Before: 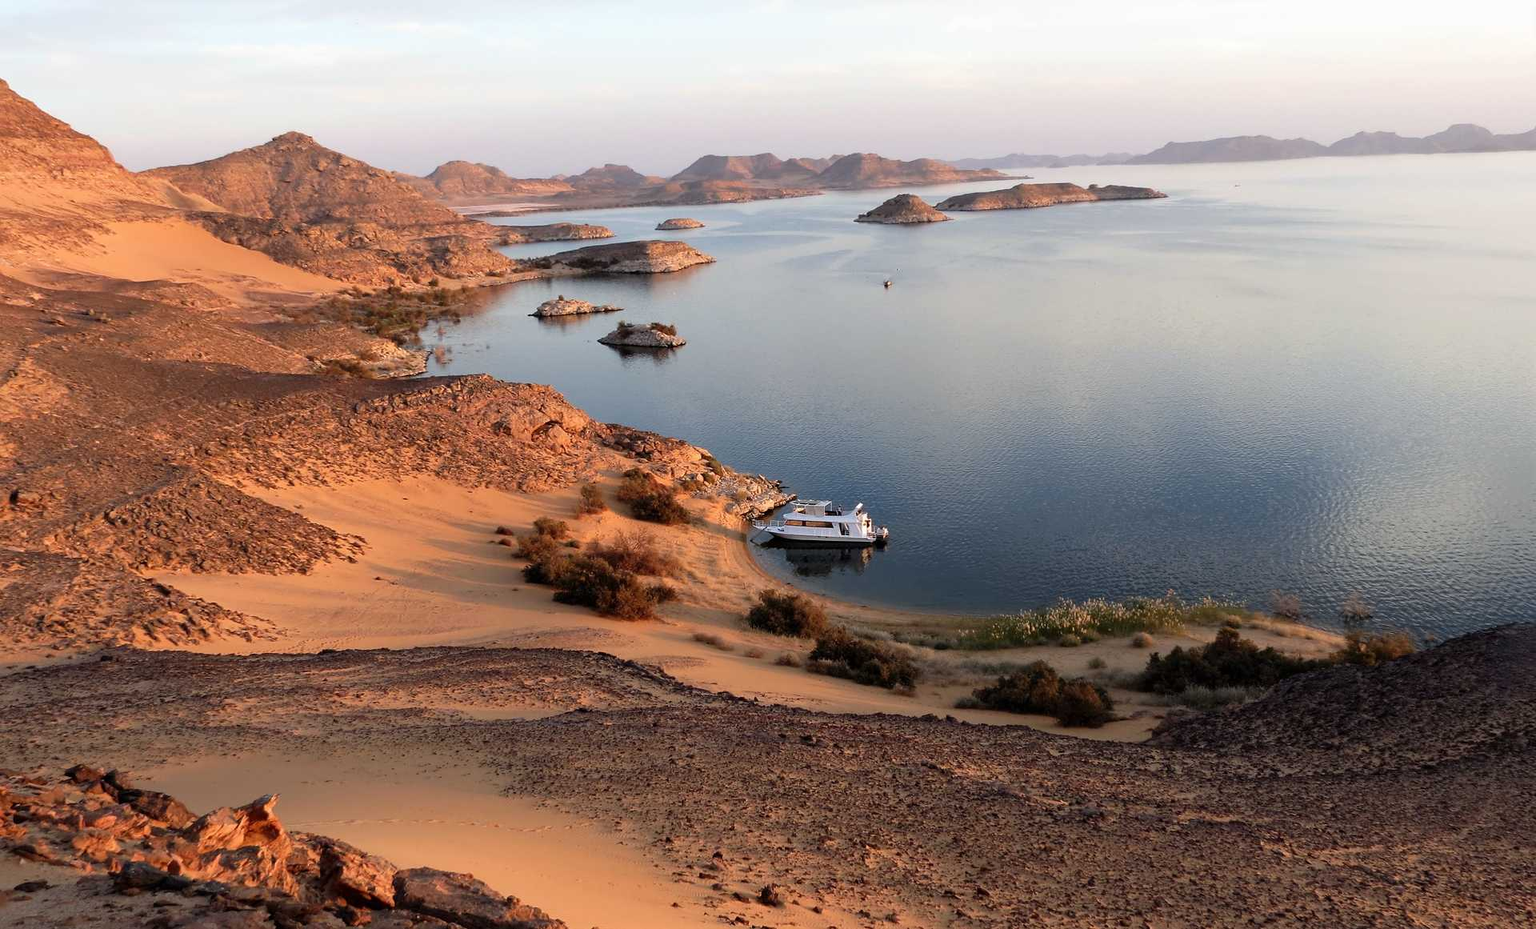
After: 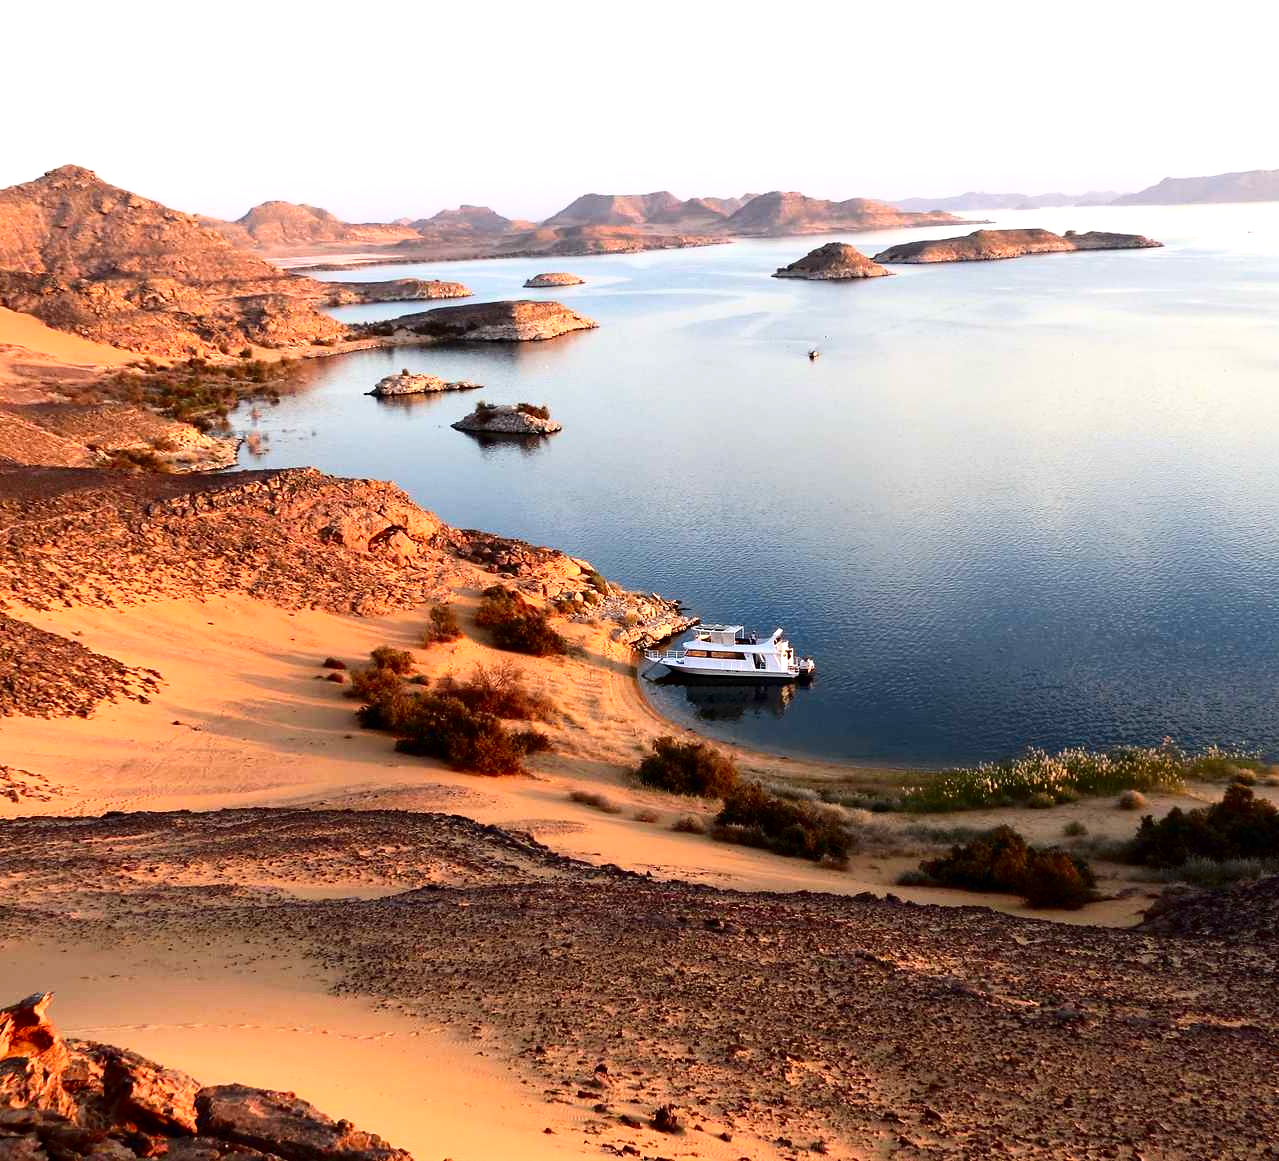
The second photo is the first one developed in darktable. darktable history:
crop: left 15.435%, right 17.9%
exposure: black level correction 0, exposure 0.698 EV, compensate highlight preservation false
contrast brightness saturation: contrast 0.195, brightness -0.111, saturation 0.209
